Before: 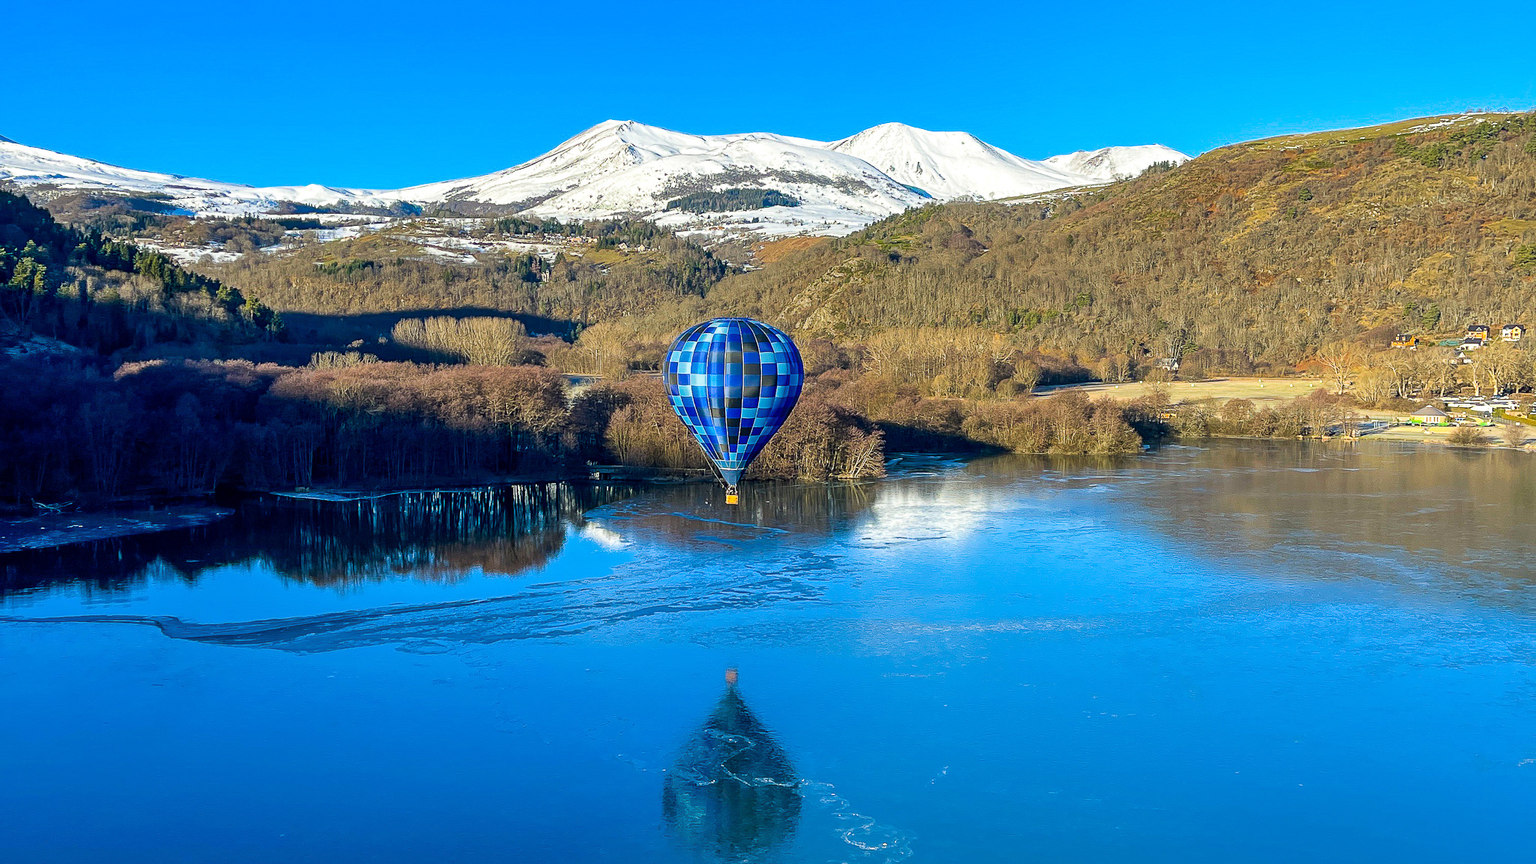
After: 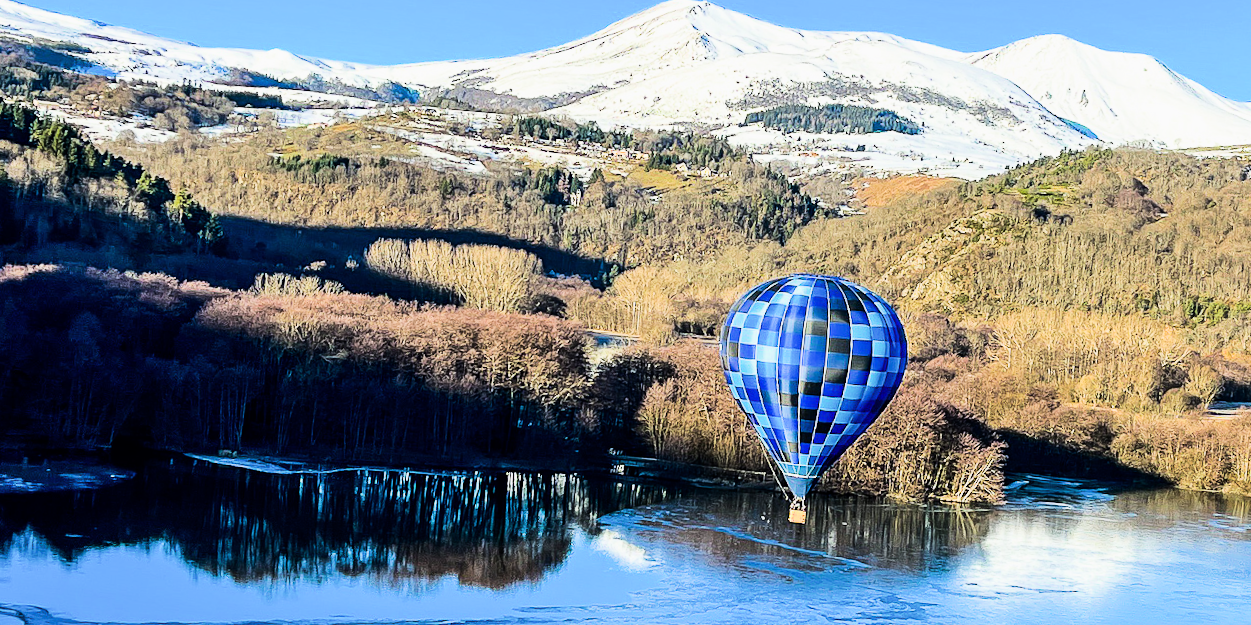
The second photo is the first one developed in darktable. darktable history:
tone equalizer: -8 EV -0.75 EV, -7 EV -0.7 EV, -6 EV -0.6 EV, -5 EV -0.4 EV, -3 EV 0.4 EV, -2 EV 0.6 EV, -1 EV 0.7 EV, +0 EV 0.75 EV, edges refinement/feathering 500, mask exposure compensation -1.57 EV, preserve details no
filmic rgb: black relative exposure -7.5 EV, white relative exposure 5 EV, hardness 3.31, contrast 1.3, contrast in shadows safe
crop and rotate: angle -4.99°, left 2.122%, top 6.945%, right 27.566%, bottom 30.519%
exposure: exposure 0.515 EV, compensate highlight preservation false
